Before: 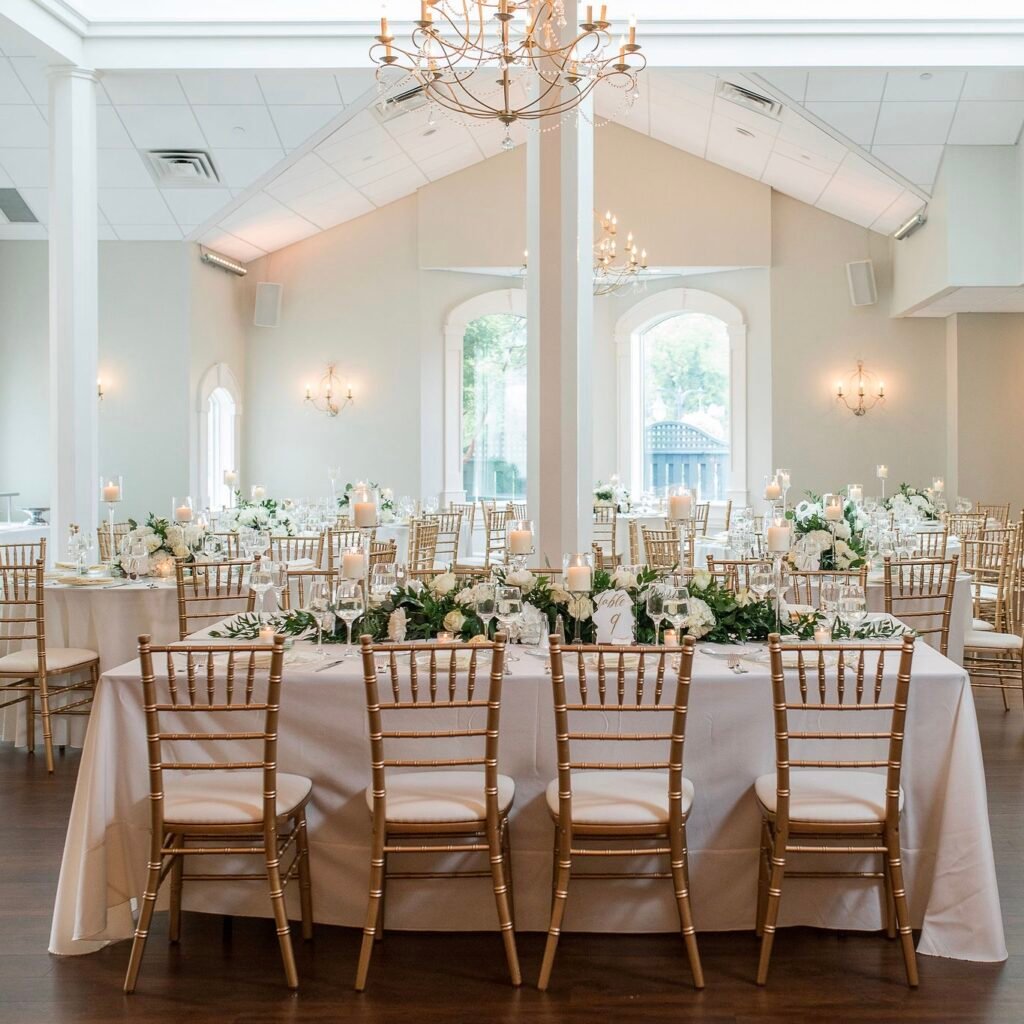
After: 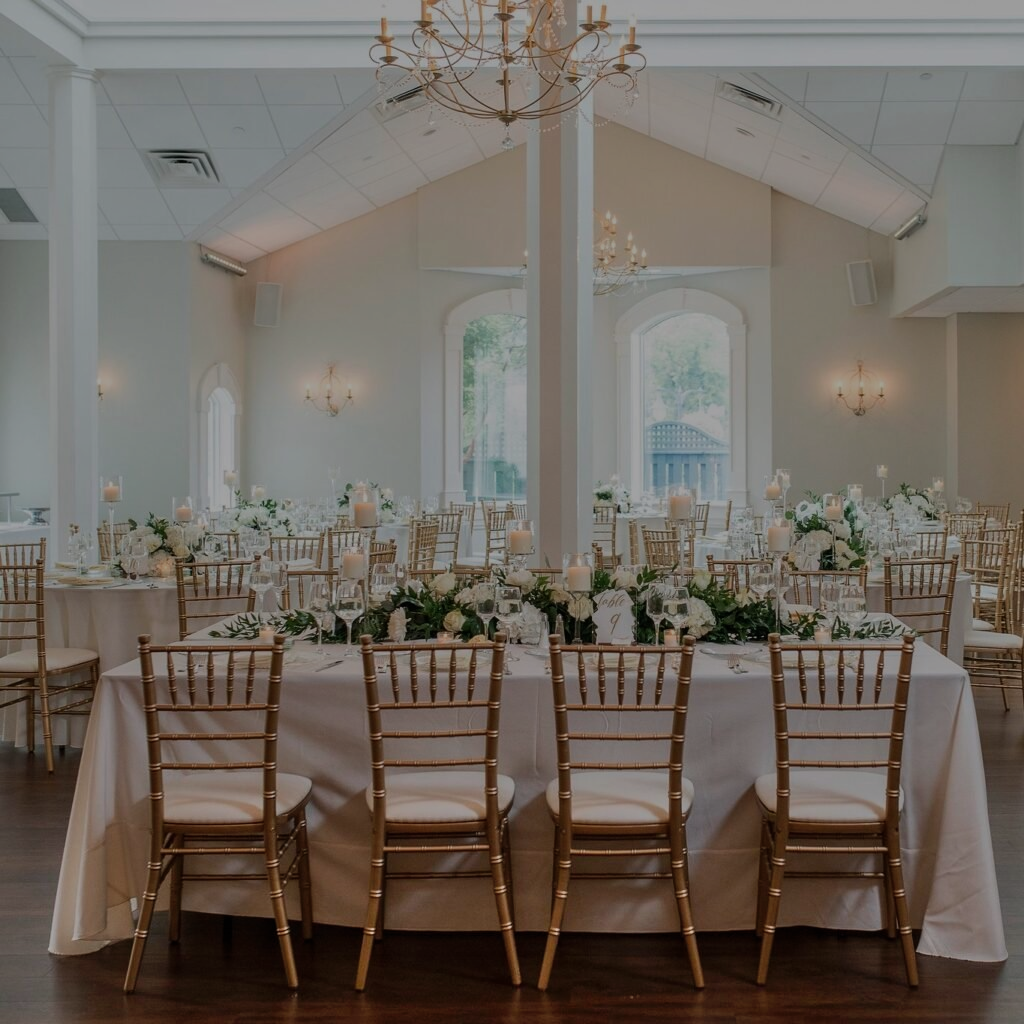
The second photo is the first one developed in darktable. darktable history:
exposure: exposure -1.468 EV, compensate highlight preservation false
shadows and highlights: low approximation 0.01, soften with gaussian
